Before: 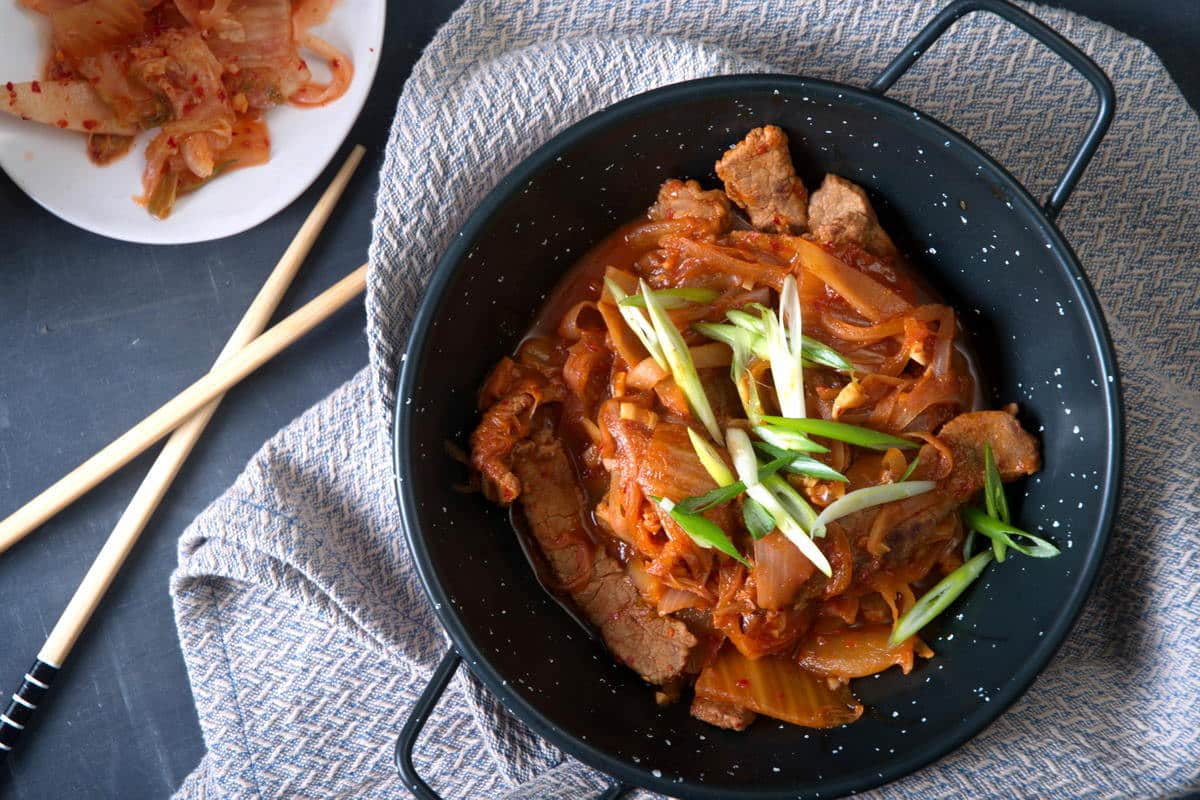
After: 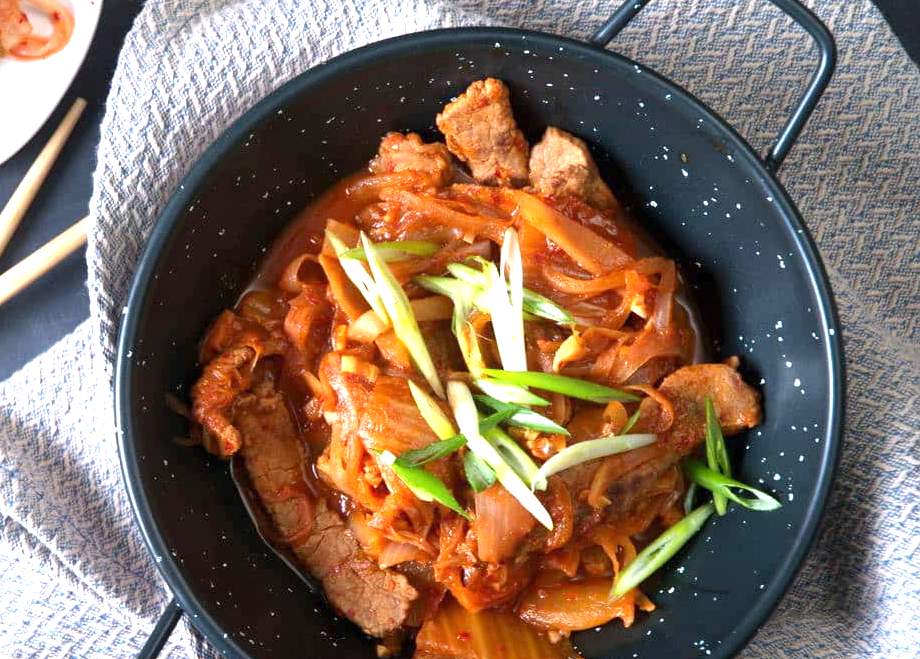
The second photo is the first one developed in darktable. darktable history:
crop: left 23.28%, top 5.875%, bottom 11.662%
exposure: black level correction 0, exposure 0.897 EV, compensate highlight preservation false
